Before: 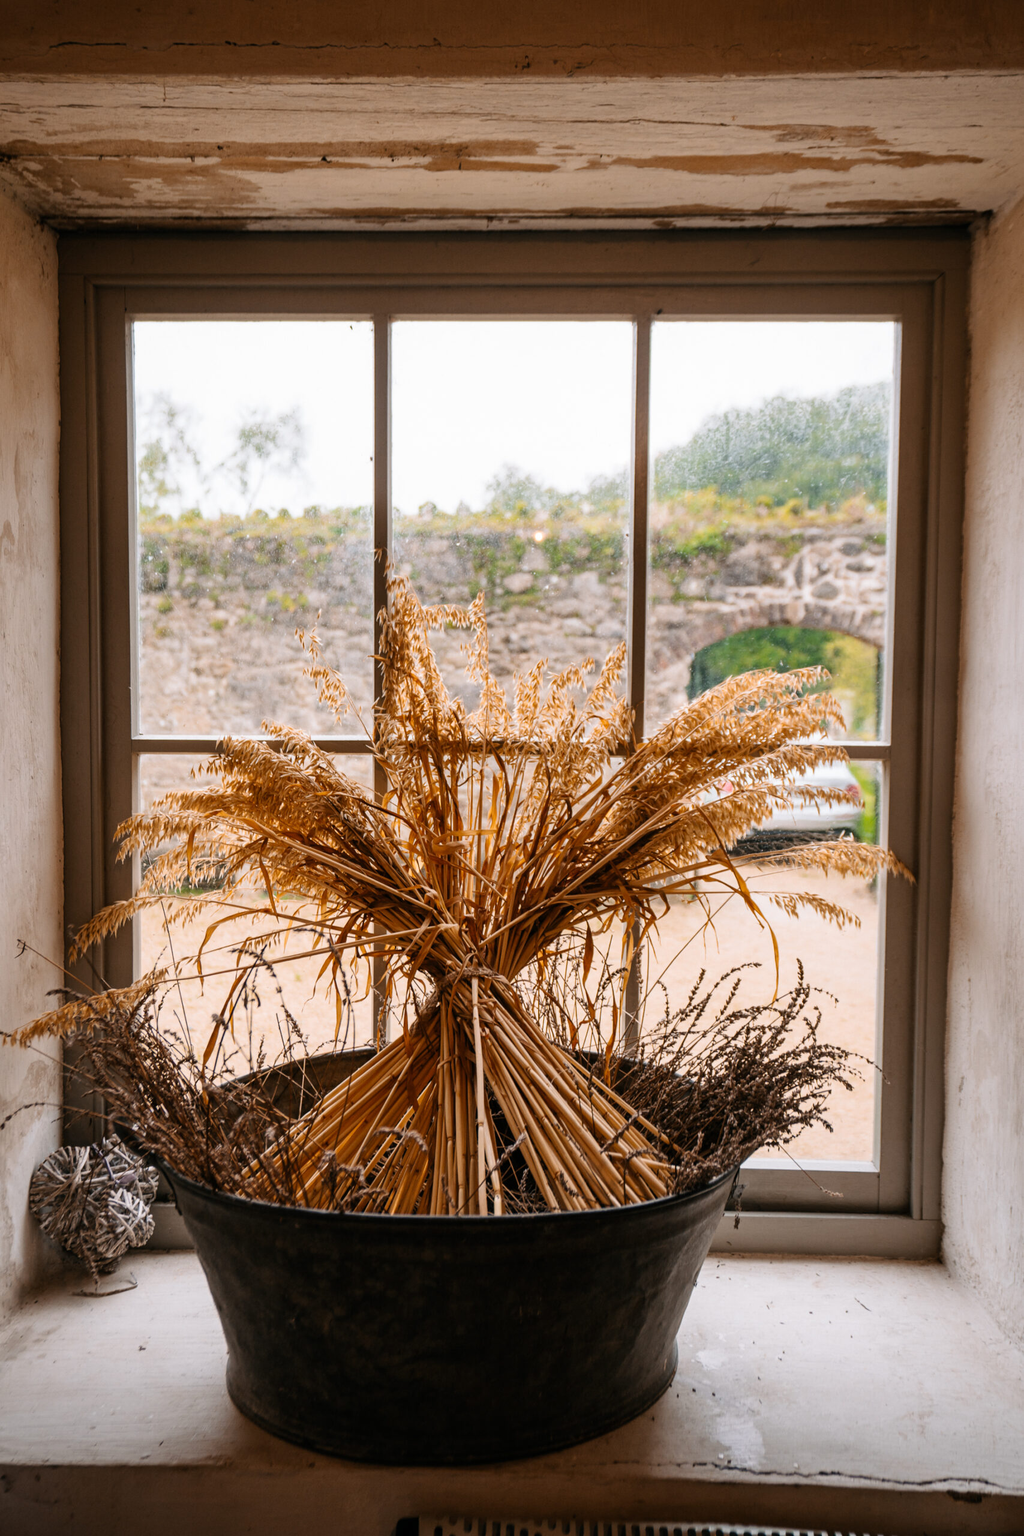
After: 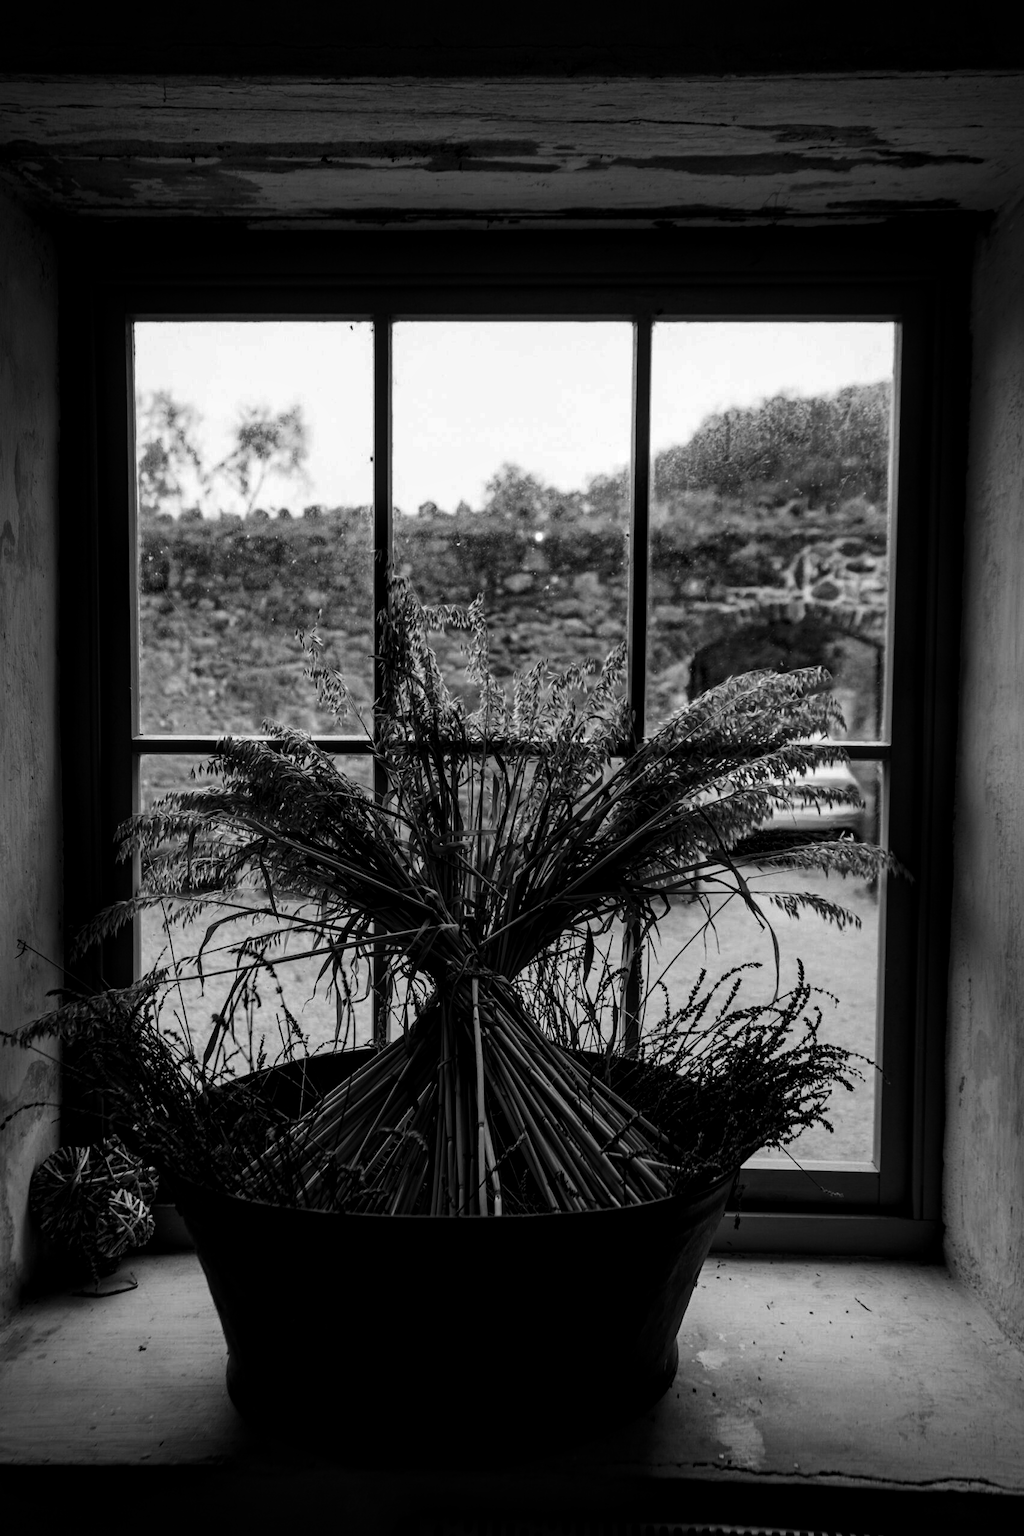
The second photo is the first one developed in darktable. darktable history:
contrast brightness saturation: contrast 0.02, brightness -1, saturation -1
local contrast: mode bilateral grid, contrast 20, coarseness 50, detail 120%, midtone range 0.2
